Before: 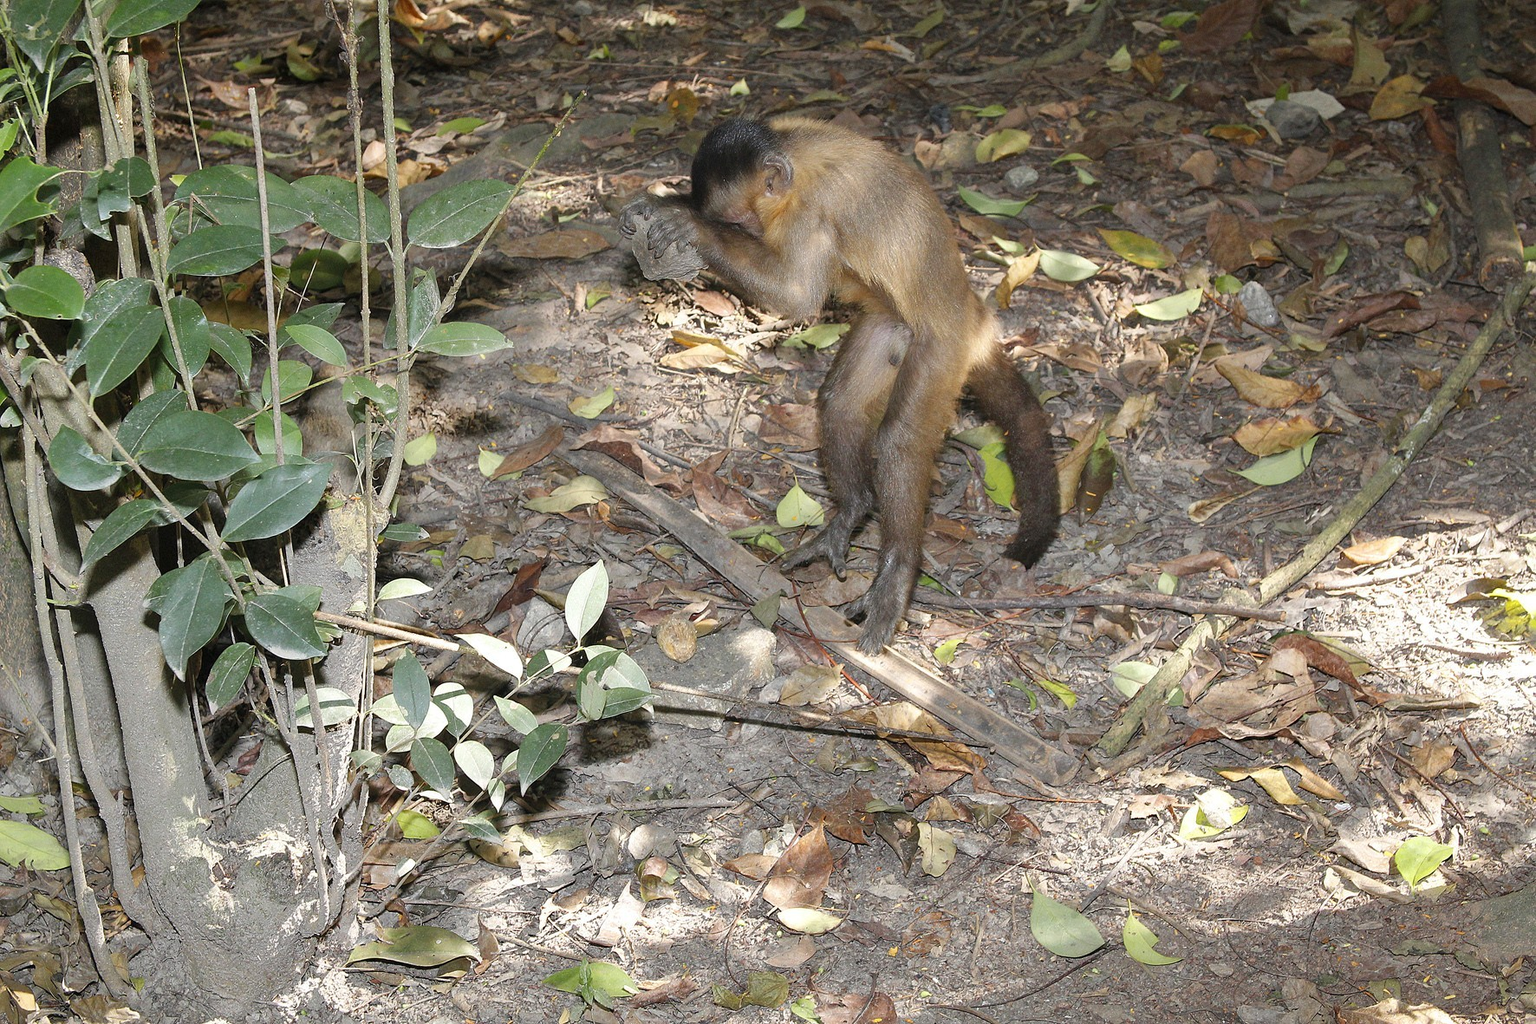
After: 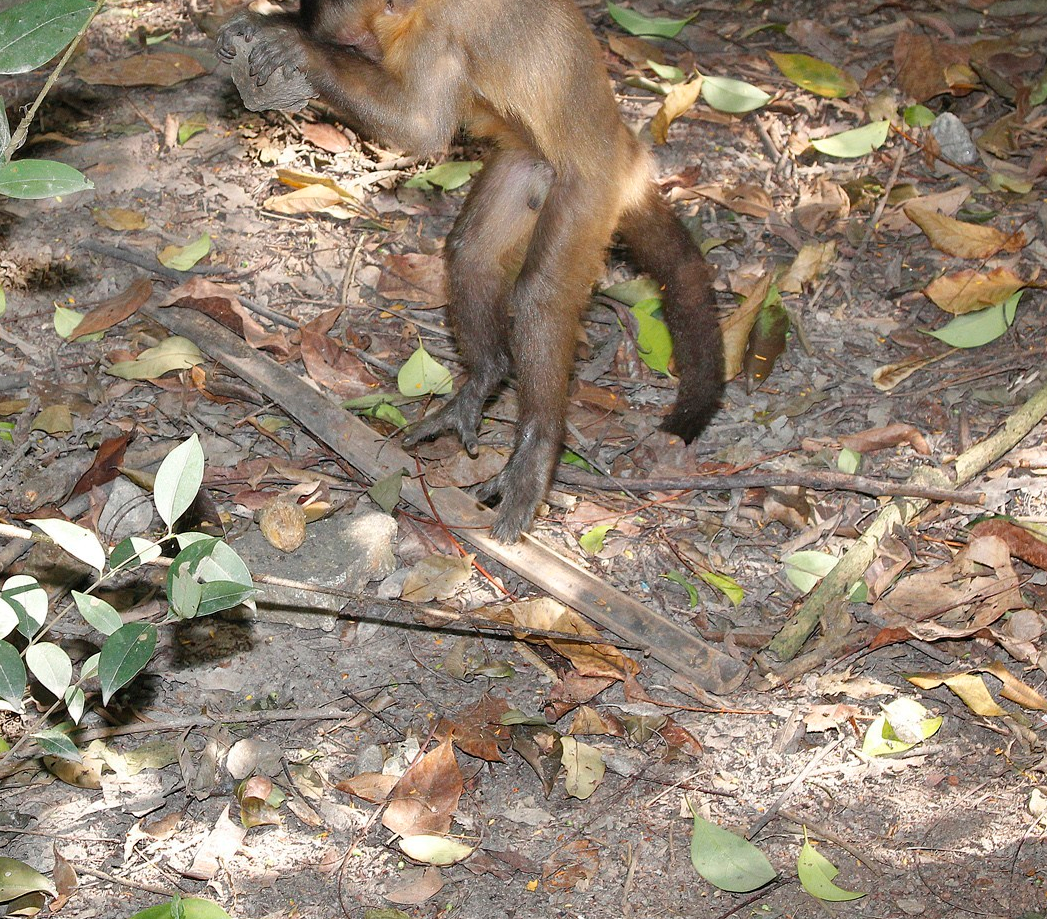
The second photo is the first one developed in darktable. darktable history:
crop and rotate: left 28.117%, top 18.1%, right 12.764%, bottom 4.083%
